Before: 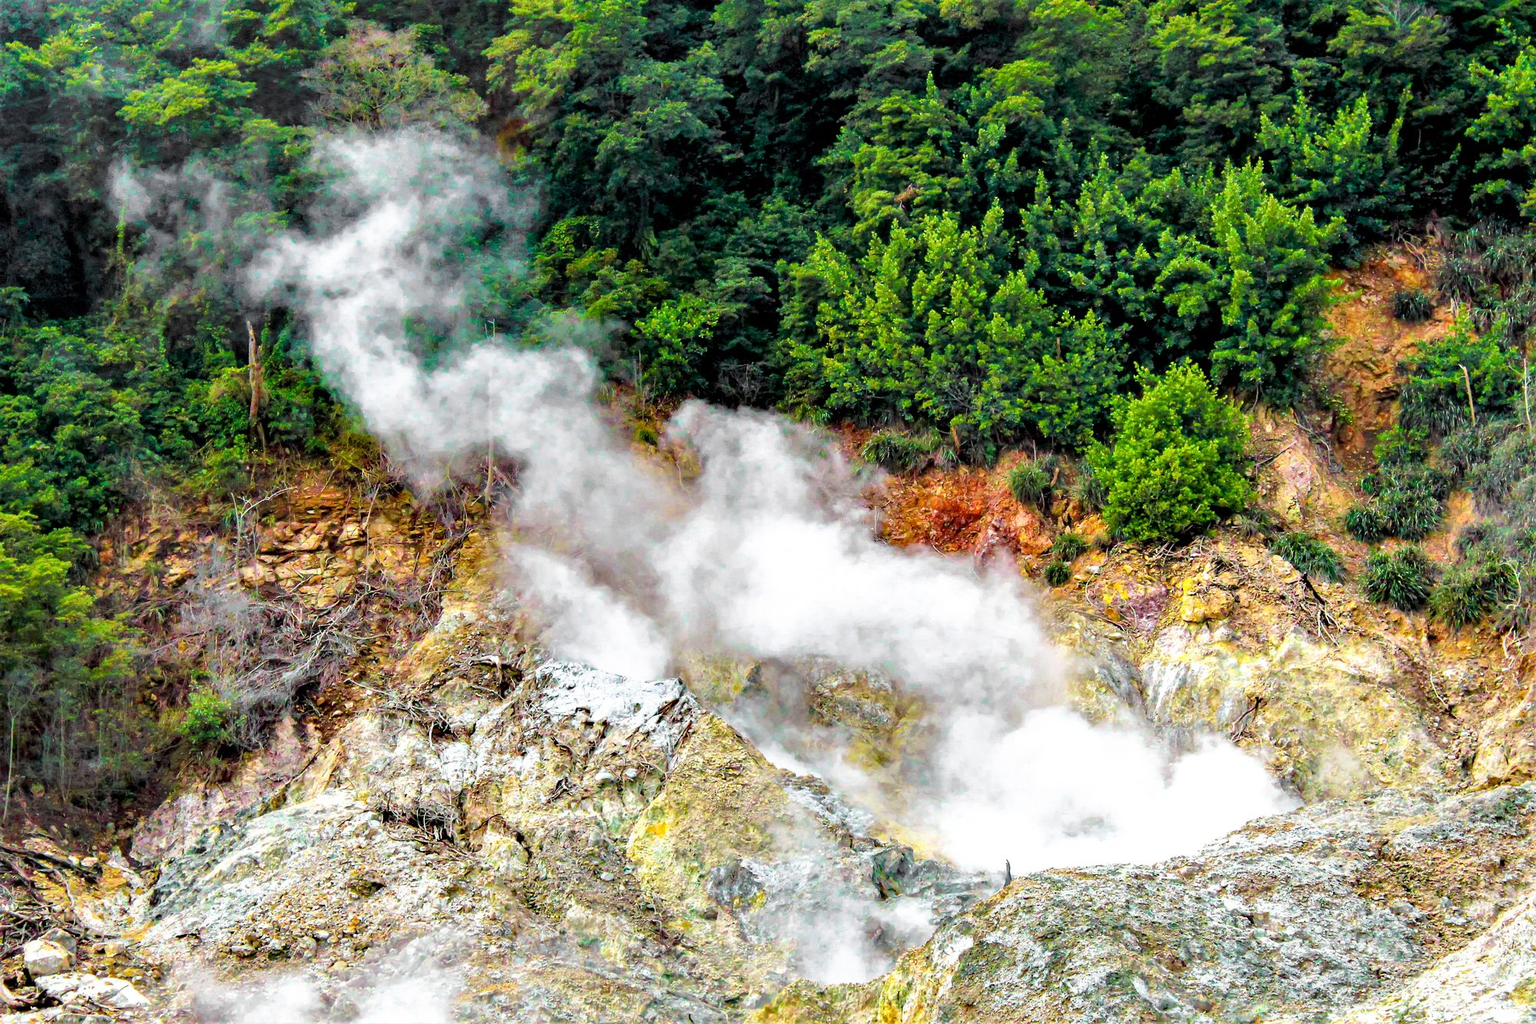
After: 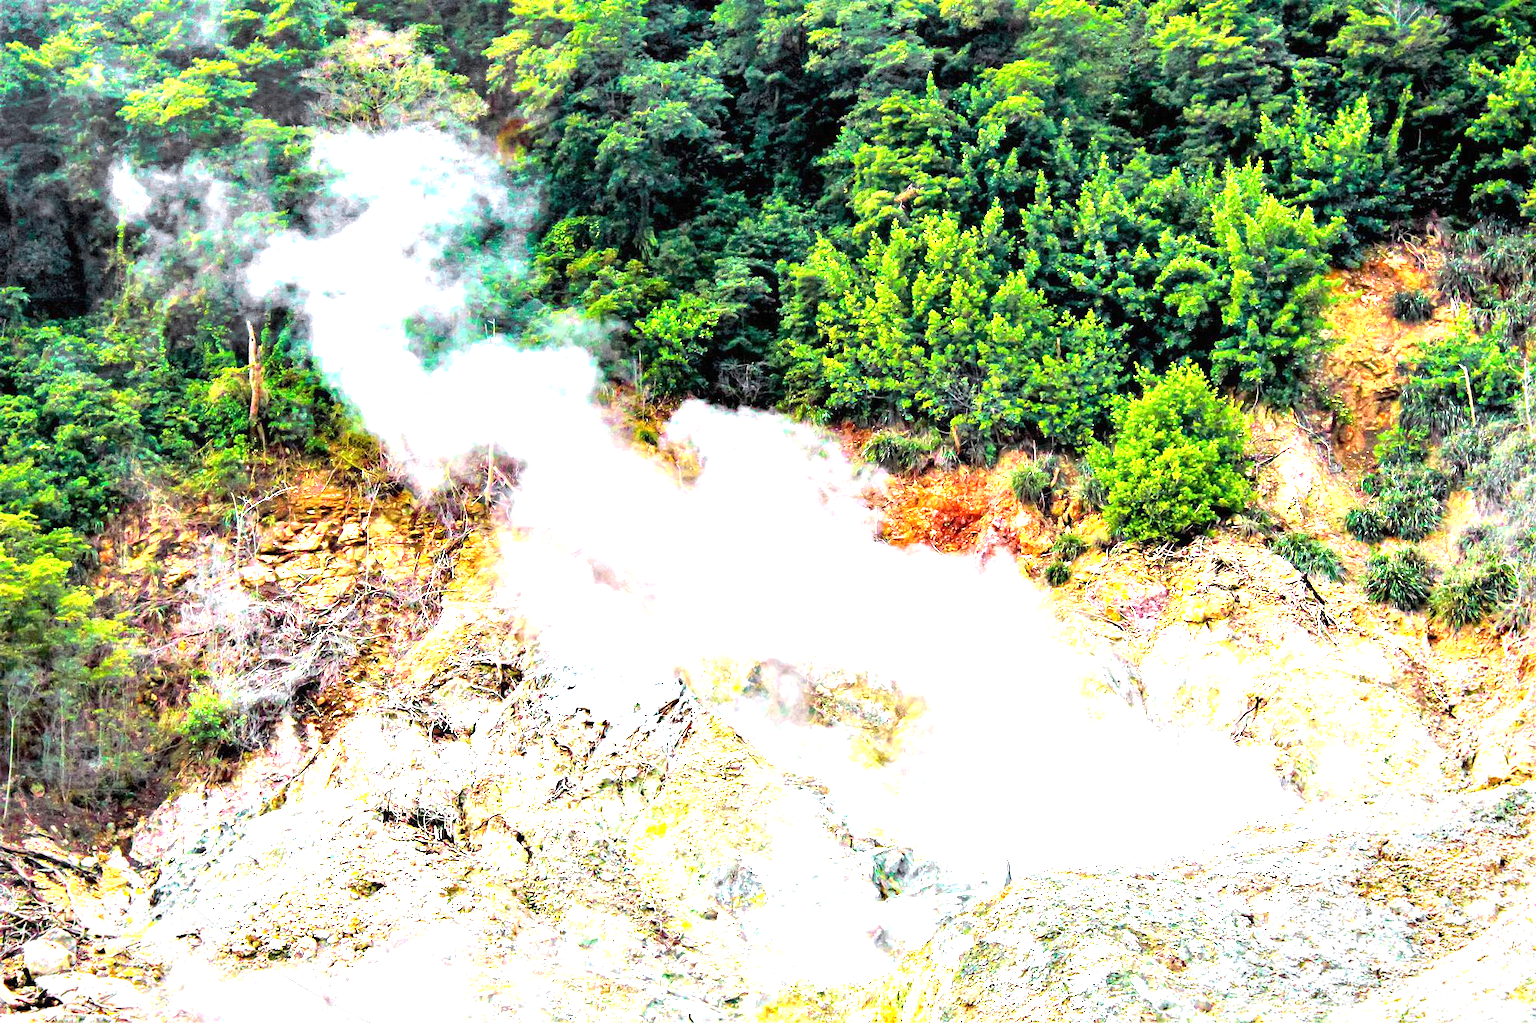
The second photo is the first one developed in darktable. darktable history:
exposure: black level correction 0, exposure 1.675 EV, compensate exposure bias true, compensate highlight preservation false
vignetting: fall-off start 97.23%, saturation -0.024, center (-0.033, -0.042), width/height ratio 1.179, unbound false
white balance: red 1.009, blue 1.027
